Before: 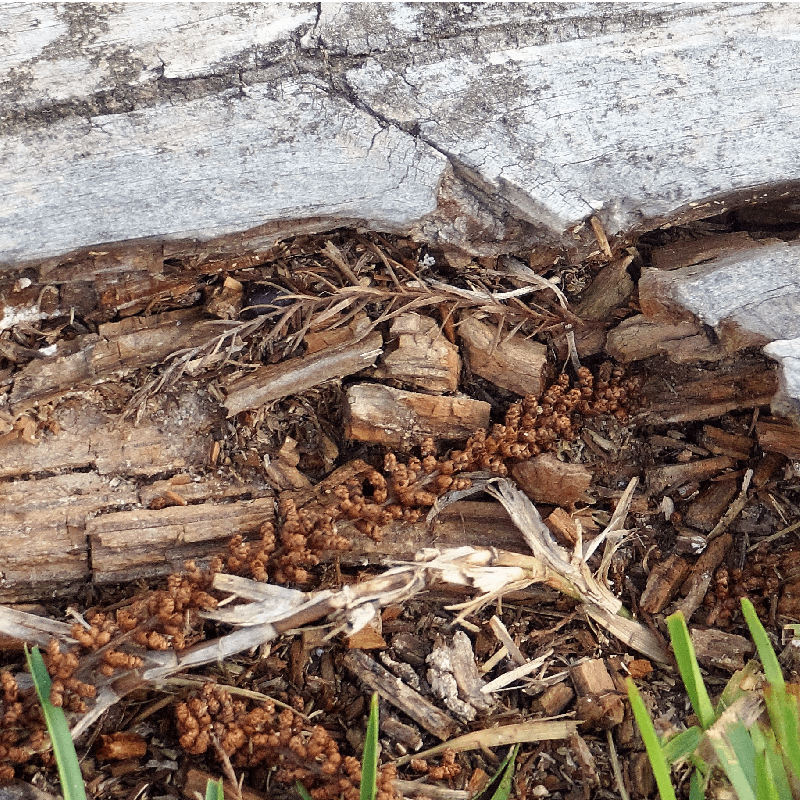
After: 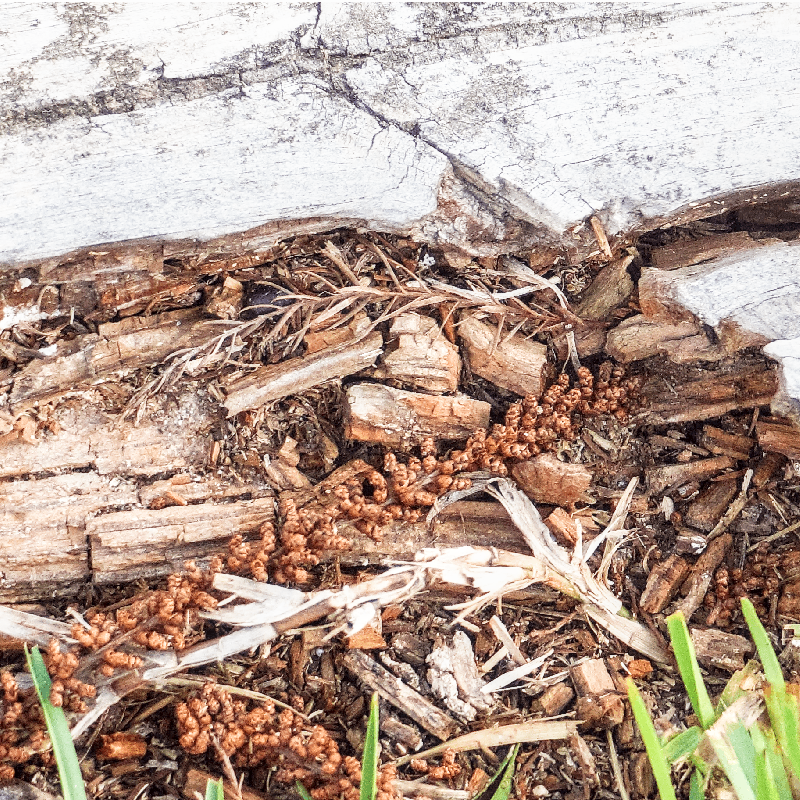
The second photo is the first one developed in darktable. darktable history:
local contrast: on, module defaults
exposure: black level correction 0, exposure 1.198 EV, compensate exposure bias true, compensate highlight preservation false
sigmoid: contrast 1.22, skew 0.65
